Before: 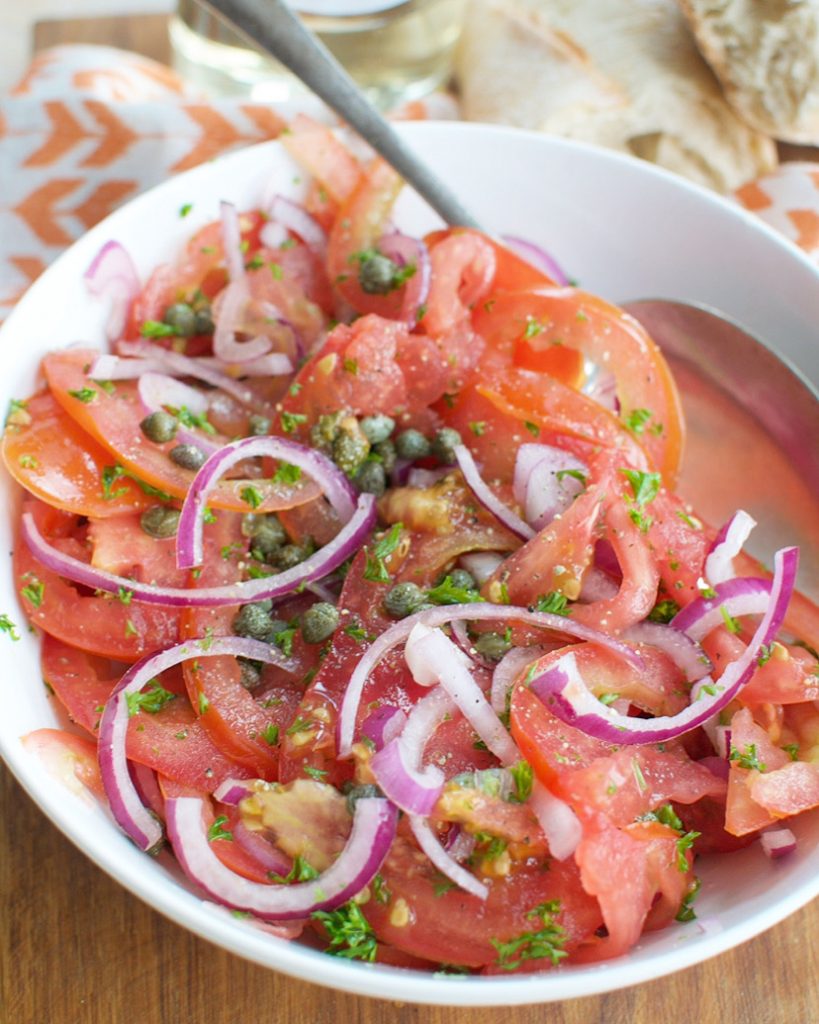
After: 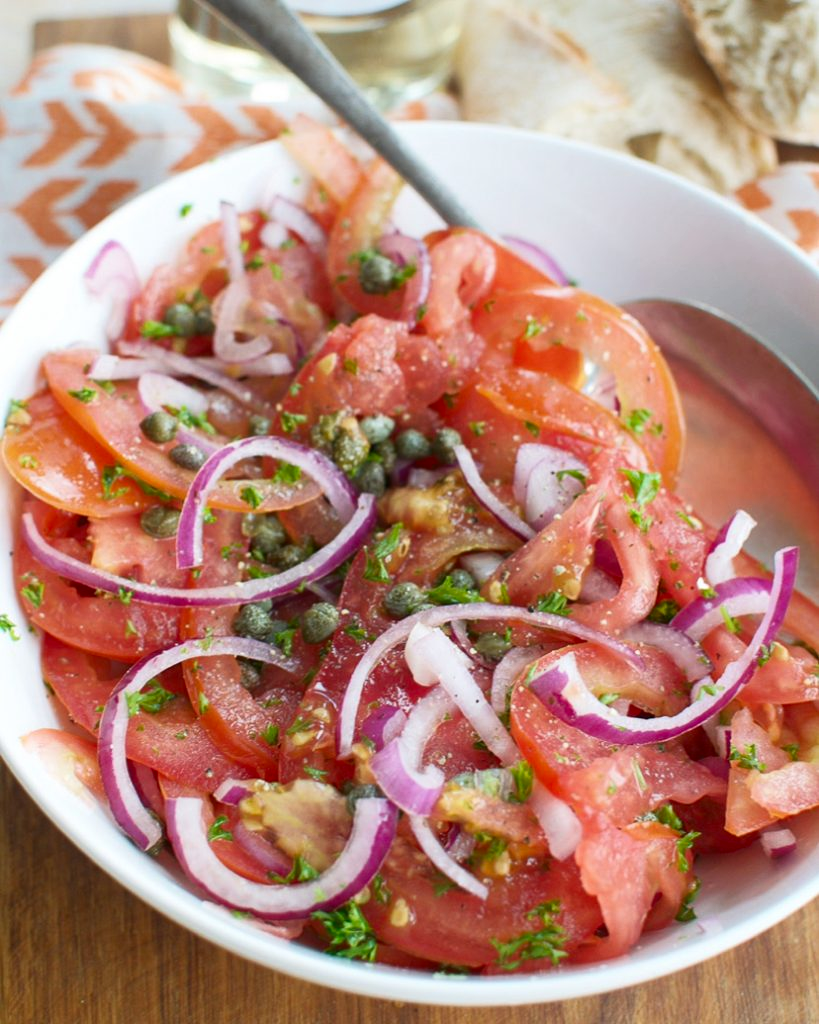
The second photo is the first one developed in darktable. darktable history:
tone curve: curves: ch0 [(0, 0) (0.003, 0.002) (0.011, 0.009) (0.025, 0.022) (0.044, 0.041) (0.069, 0.059) (0.1, 0.082) (0.136, 0.106) (0.177, 0.138) (0.224, 0.179) (0.277, 0.226) (0.335, 0.28) (0.399, 0.342) (0.468, 0.413) (0.543, 0.493) (0.623, 0.591) (0.709, 0.699) (0.801, 0.804) (0.898, 0.899) (1, 1)], color space Lab, independent channels, preserve colors none
